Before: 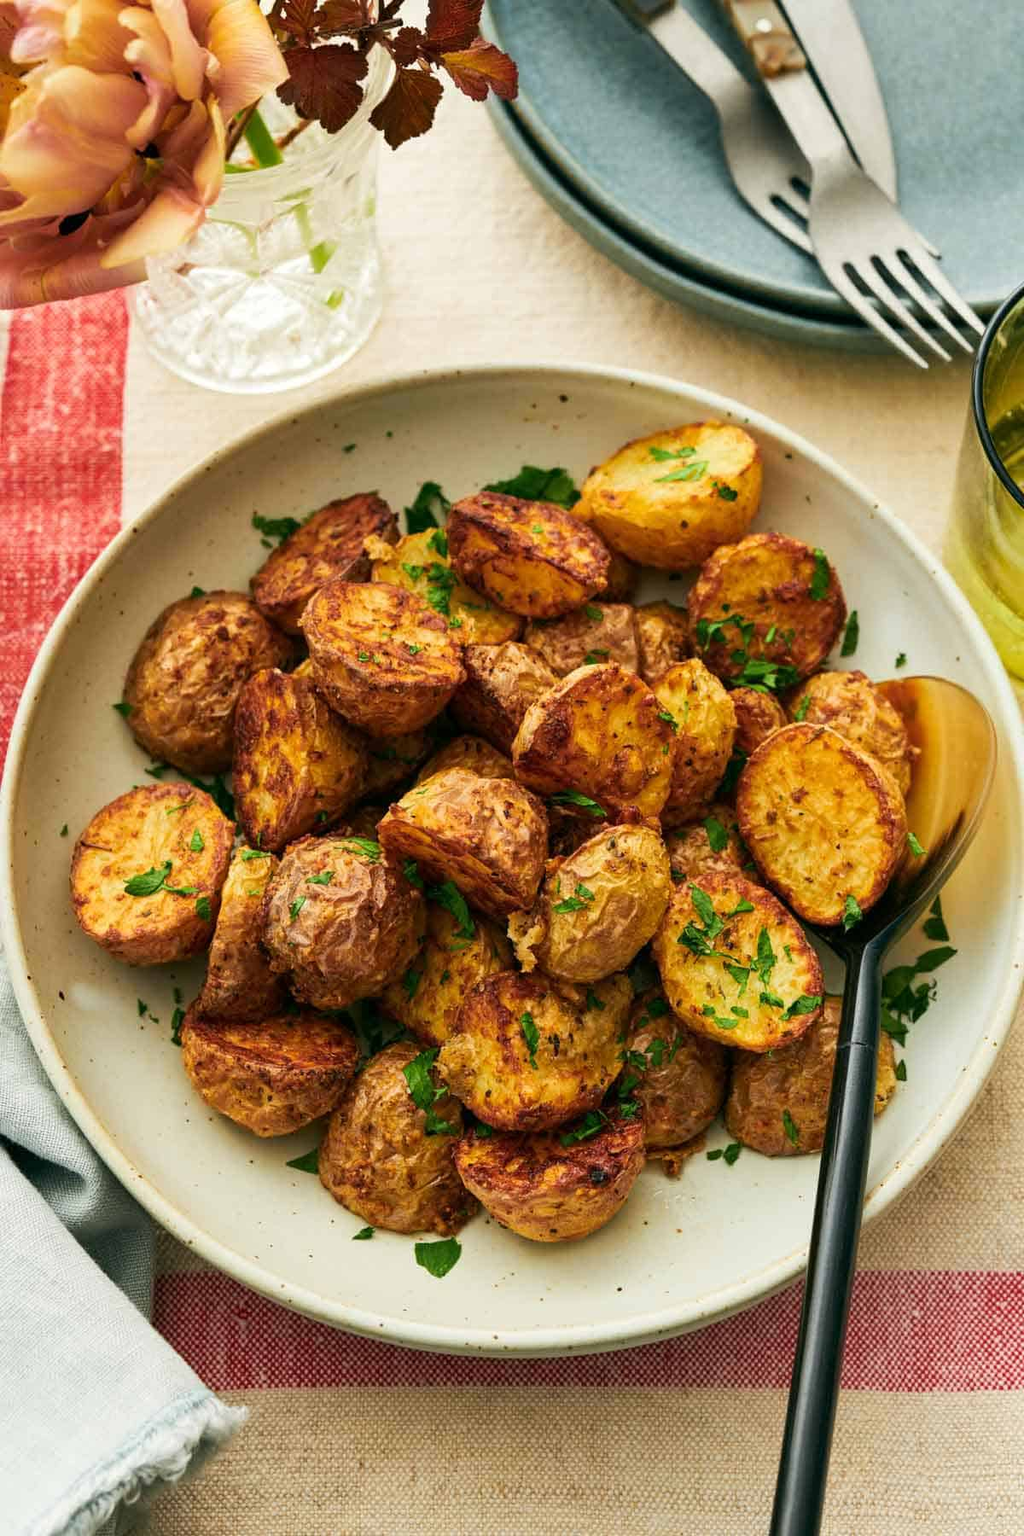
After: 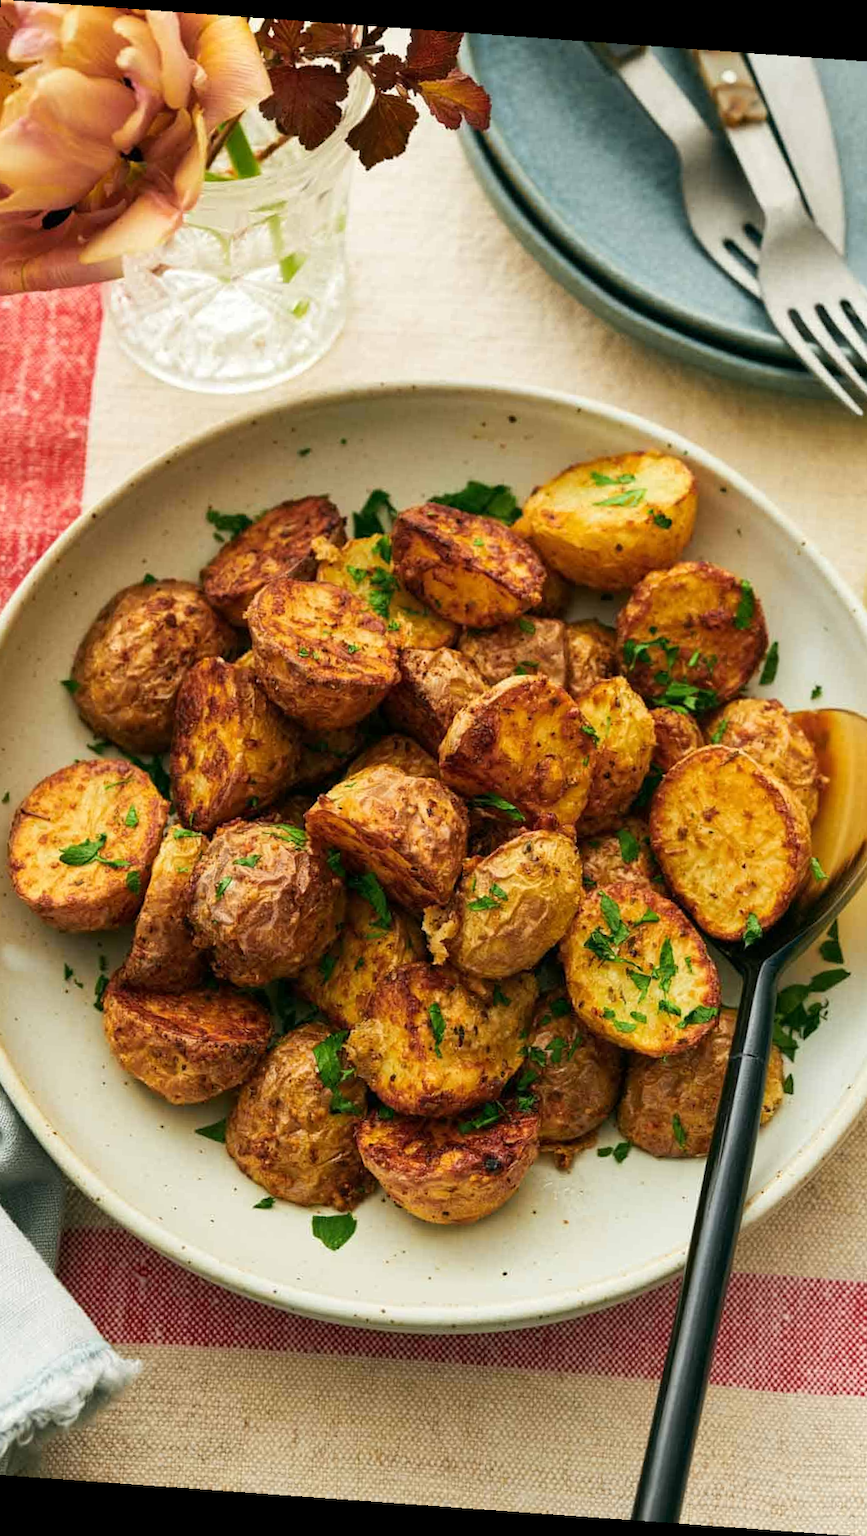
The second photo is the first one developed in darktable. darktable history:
shadows and highlights: radius 334.93, shadows 63.48, highlights 6.06, compress 87.7%, highlights color adjustment 39.73%, soften with gaussian
crop and rotate: left 9.597%, right 10.195%
rotate and perspective: rotation 4.1°, automatic cropping off
